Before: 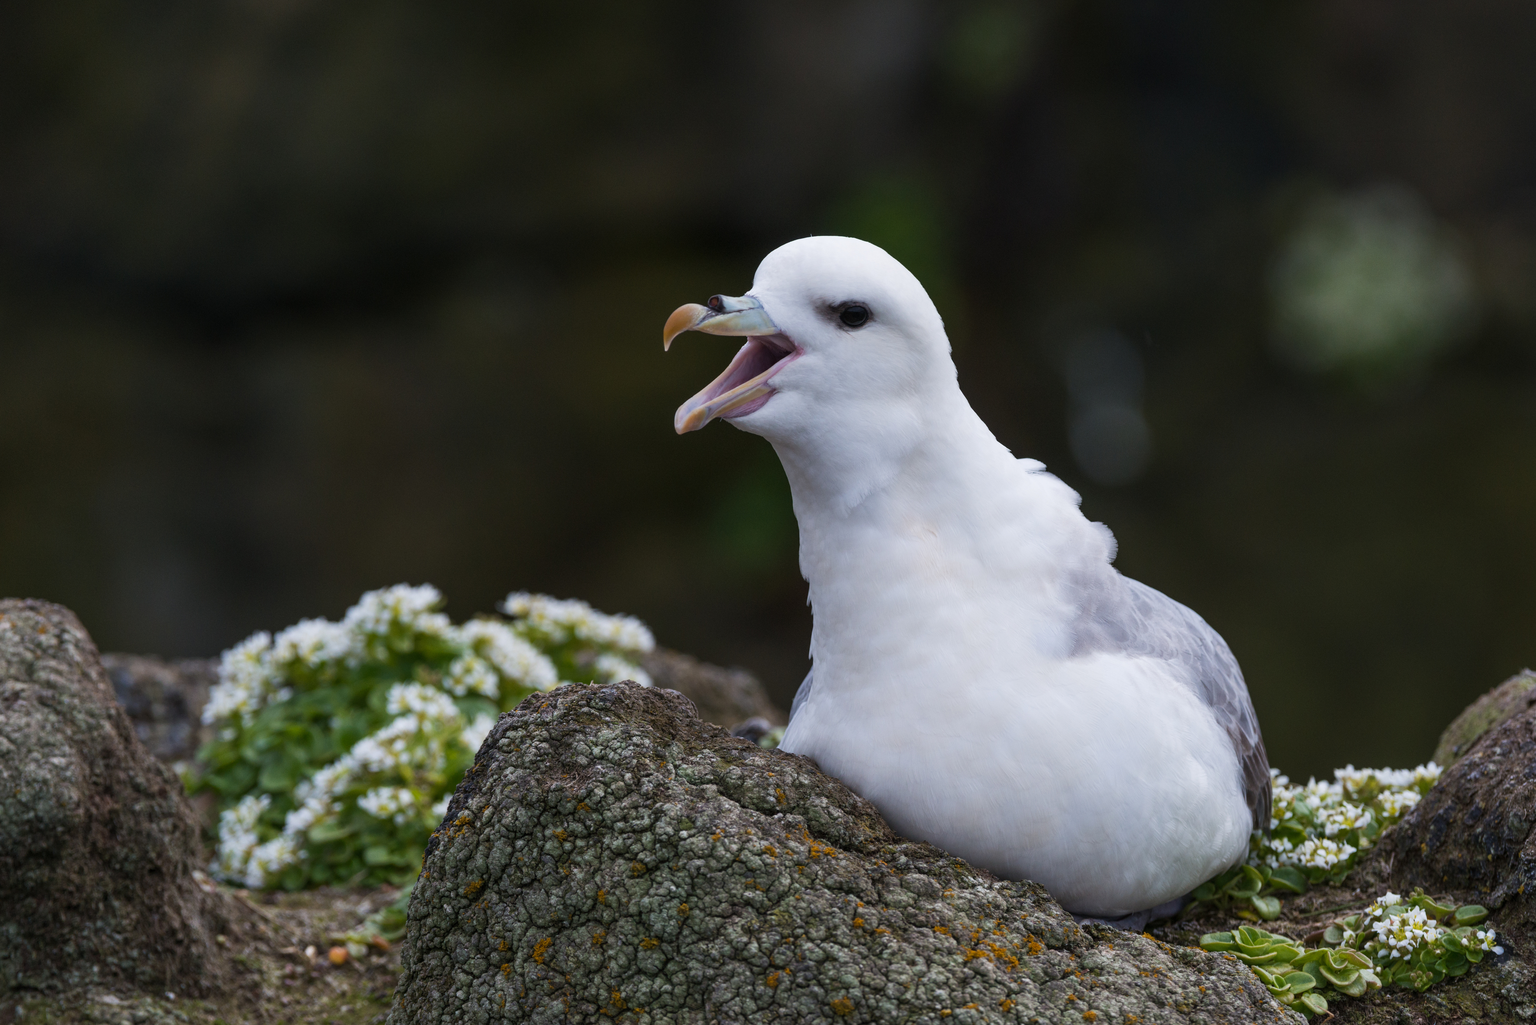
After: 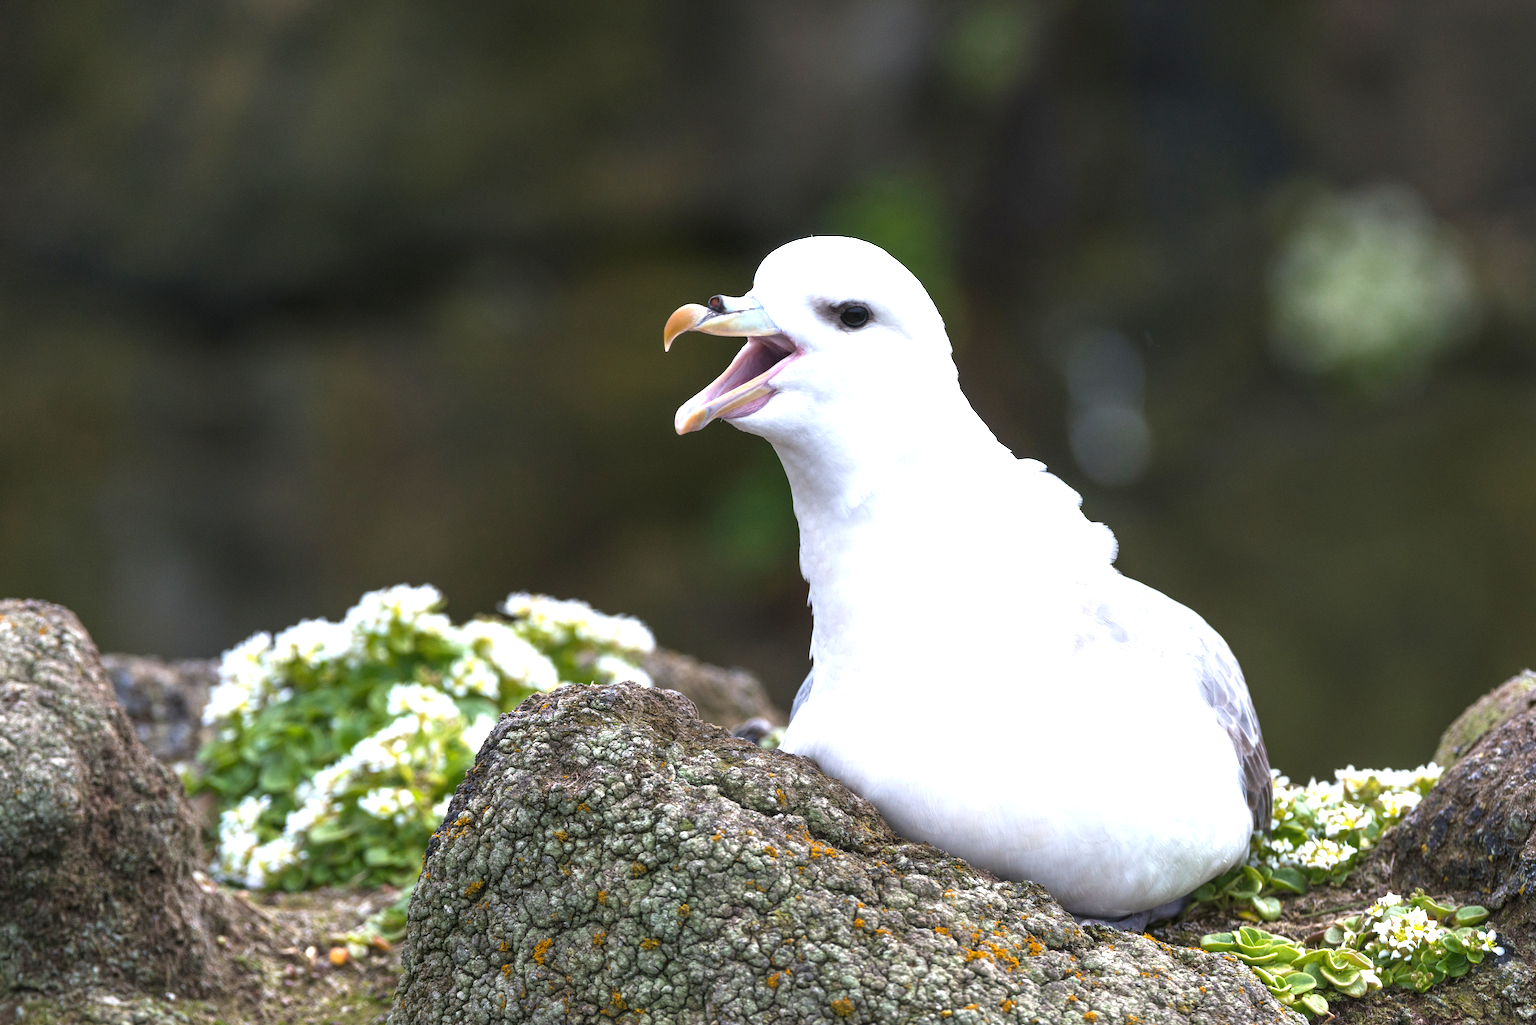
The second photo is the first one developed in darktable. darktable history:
exposure: black level correction 0, exposure 1.509 EV, compensate highlight preservation false
